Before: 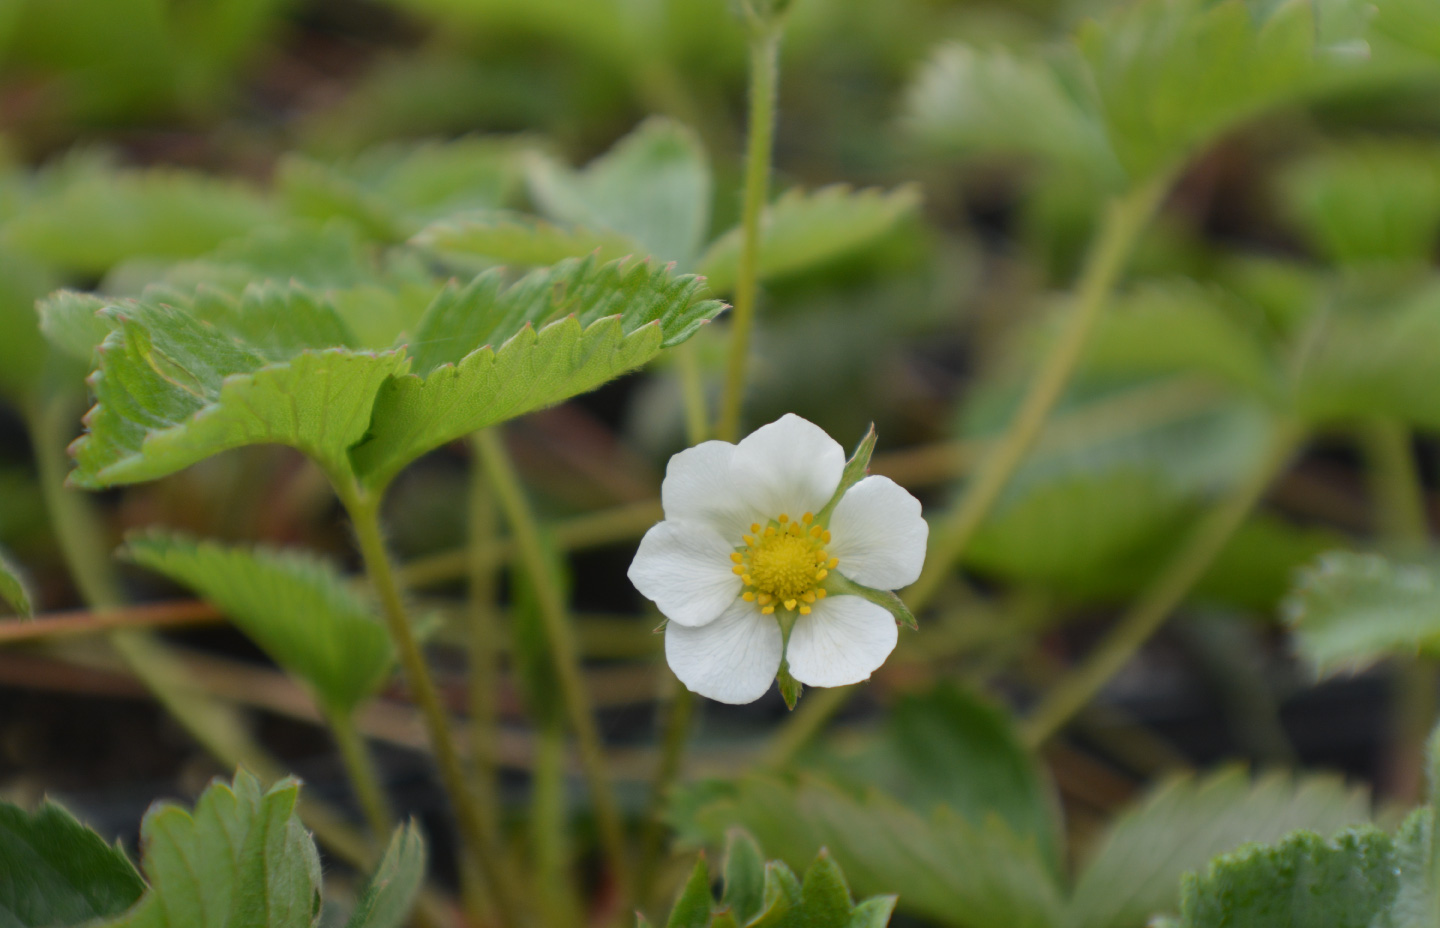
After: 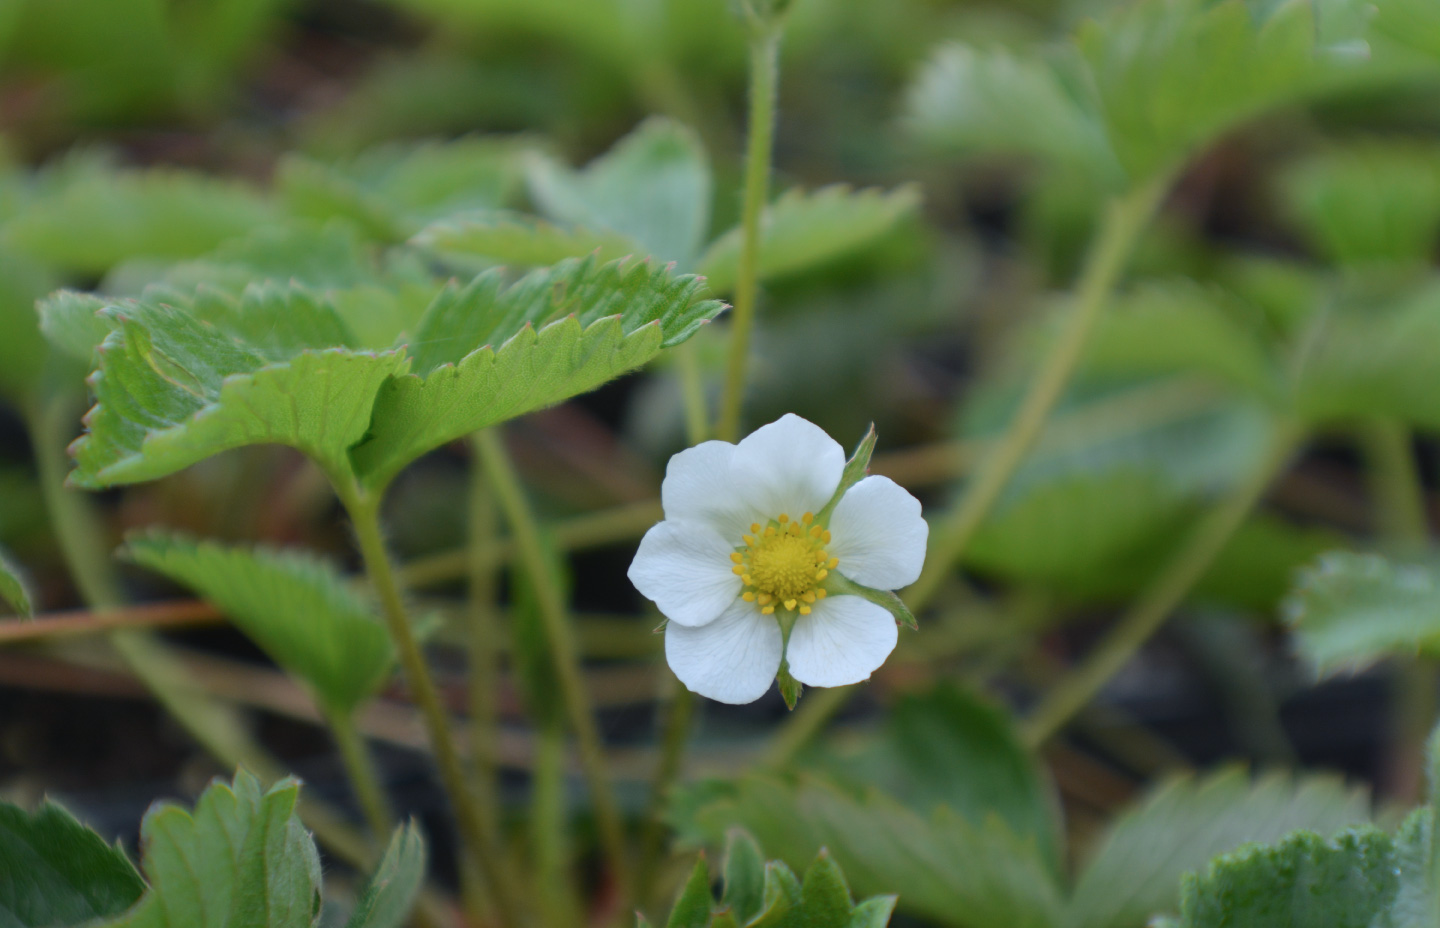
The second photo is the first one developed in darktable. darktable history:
color calibration: x 0.37, y 0.377, temperature 4289.93 K
